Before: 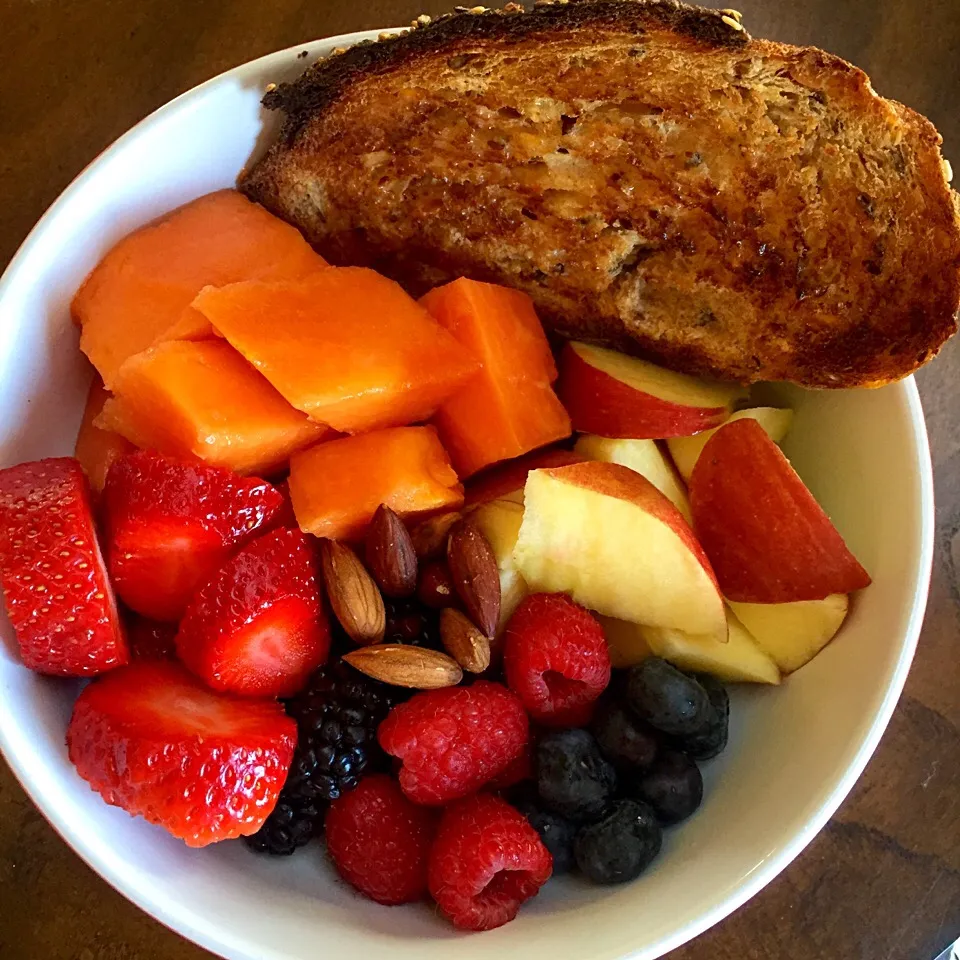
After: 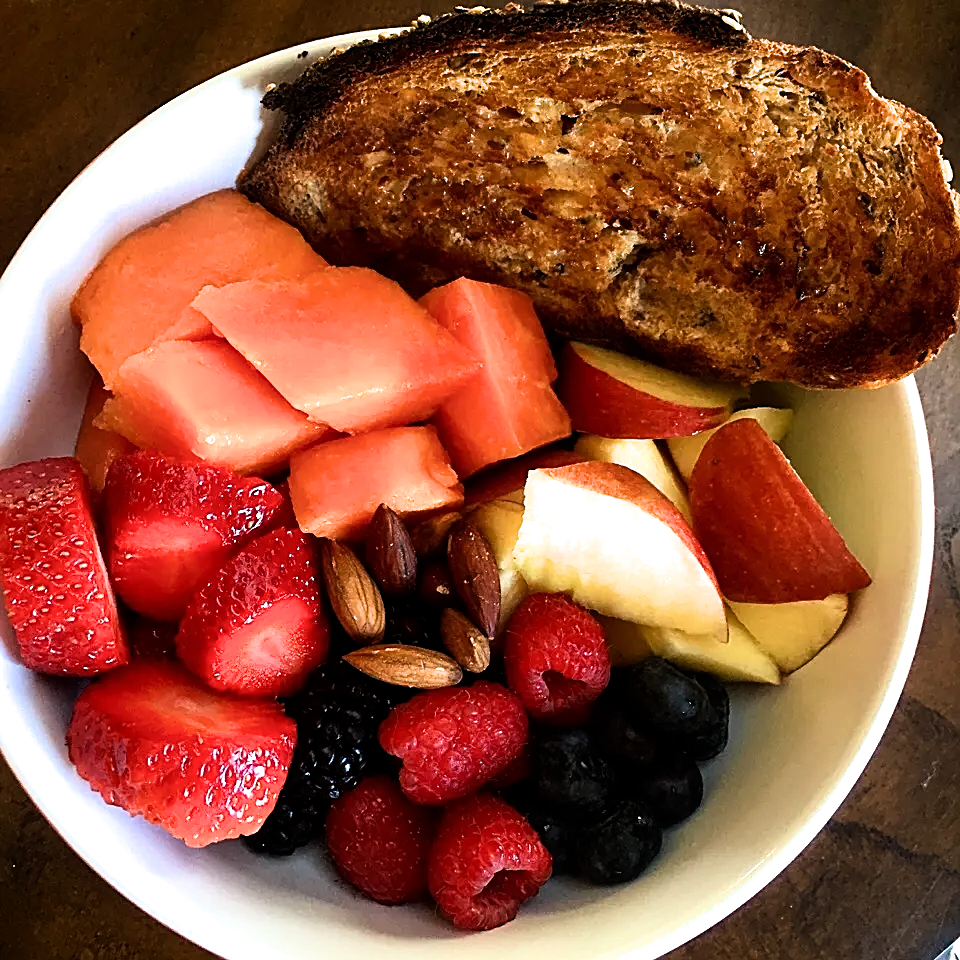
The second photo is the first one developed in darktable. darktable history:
sharpen: on, module defaults
tone equalizer: -8 EV -0.423 EV, -7 EV -0.418 EV, -6 EV -0.301 EV, -5 EV -0.233 EV, -3 EV 0.189 EV, -2 EV 0.357 EV, -1 EV 0.377 EV, +0 EV 0.387 EV, edges refinement/feathering 500, mask exposure compensation -1.57 EV, preserve details no
filmic rgb: black relative exposure -8 EV, white relative exposure 2.45 EV, hardness 6.39
